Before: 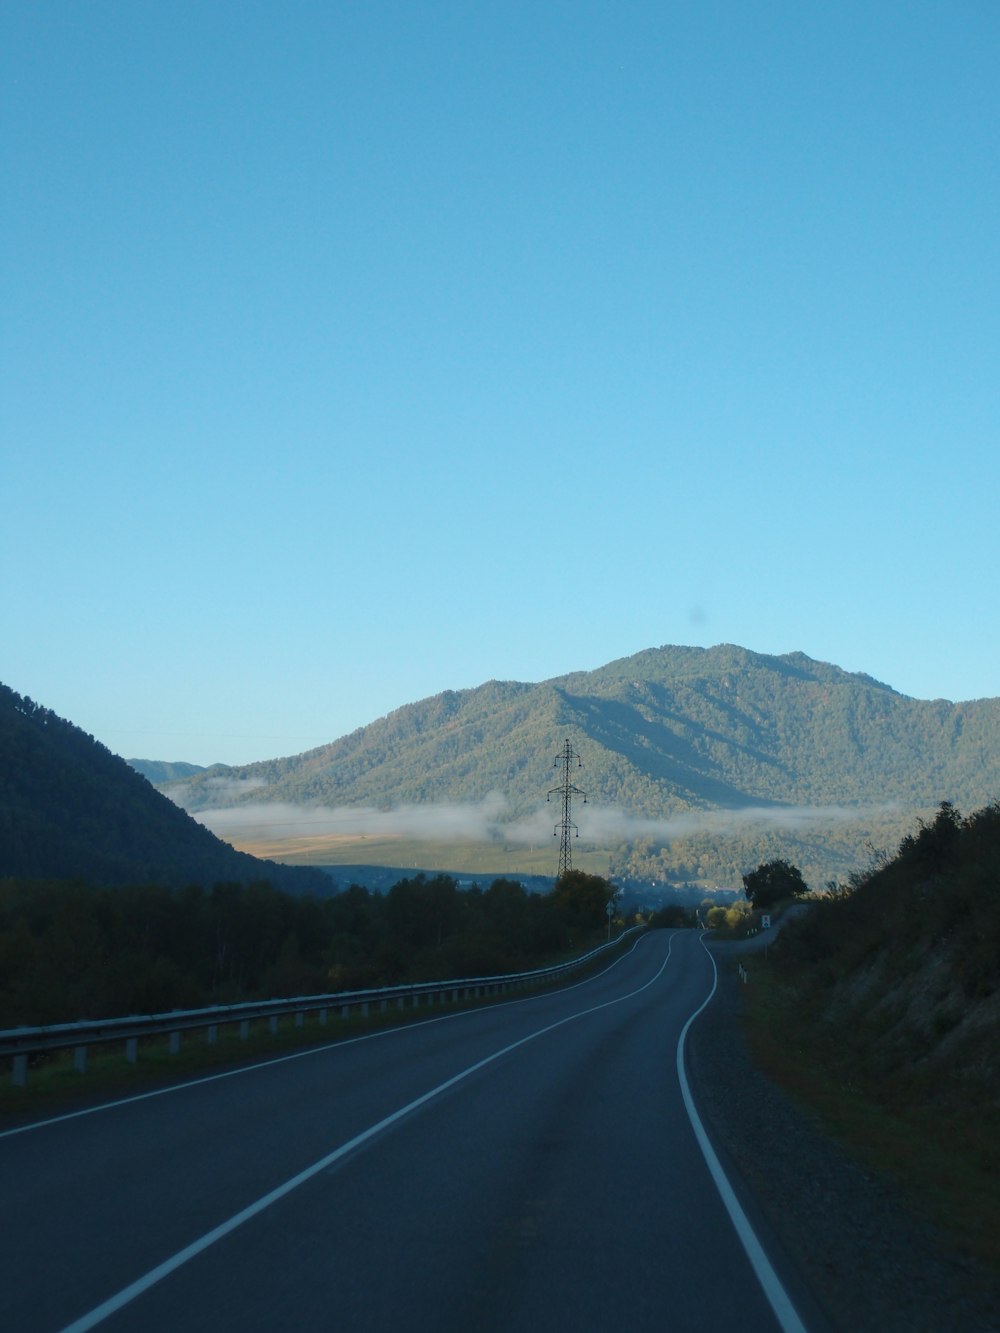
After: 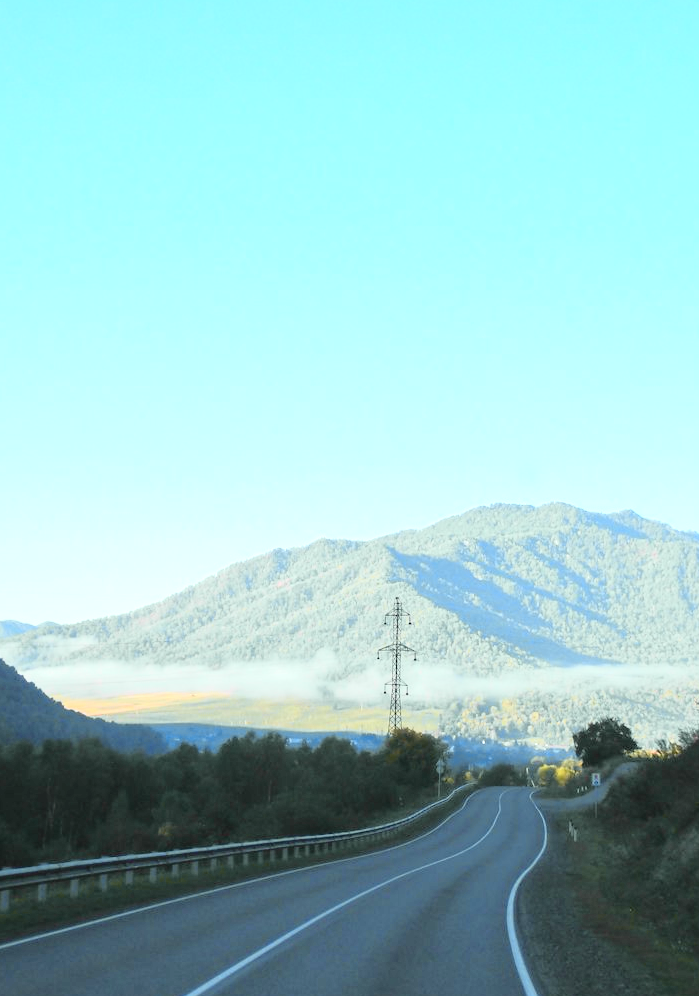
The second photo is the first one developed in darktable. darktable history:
tone equalizer: -8 EV -0.002 EV, -7 EV 0.005 EV, -6 EV -0.009 EV, -5 EV 0.011 EV, -4 EV -0.012 EV, -3 EV 0.007 EV, -2 EV -0.062 EV, -1 EV -0.293 EV, +0 EV -0.582 EV, smoothing diameter 2%, edges refinement/feathering 20, mask exposure compensation -1.57 EV, filter diffusion 5
crop and rotate: left 17.046%, top 10.659%, right 12.989%, bottom 14.553%
tone curve: curves: ch0 [(0, 0) (0.062, 0.023) (0.168, 0.142) (0.359, 0.44) (0.469, 0.544) (0.634, 0.722) (0.839, 0.909) (0.998, 0.978)]; ch1 [(0, 0) (0.437, 0.453) (0.472, 0.47) (0.502, 0.504) (0.527, 0.546) (0.568, 0.619) (0.608, 0.665) (0.669, 0.748) (0.859, 0.899) (1, 1)]; ch2 [(0, 0) (0.33, 0.301) (0.421, 0.443) (0.473, 0.501) (0.504, 0.504) (0.535, 0.564) (0.575, 0.625) (0.608, 0.676) (1, 1)], color space Lab, independent channels, preserve colors none
exposure: black level correction 0, exposure 1.6 EV, compensate exposure bias true, compensate highlight preservation false
